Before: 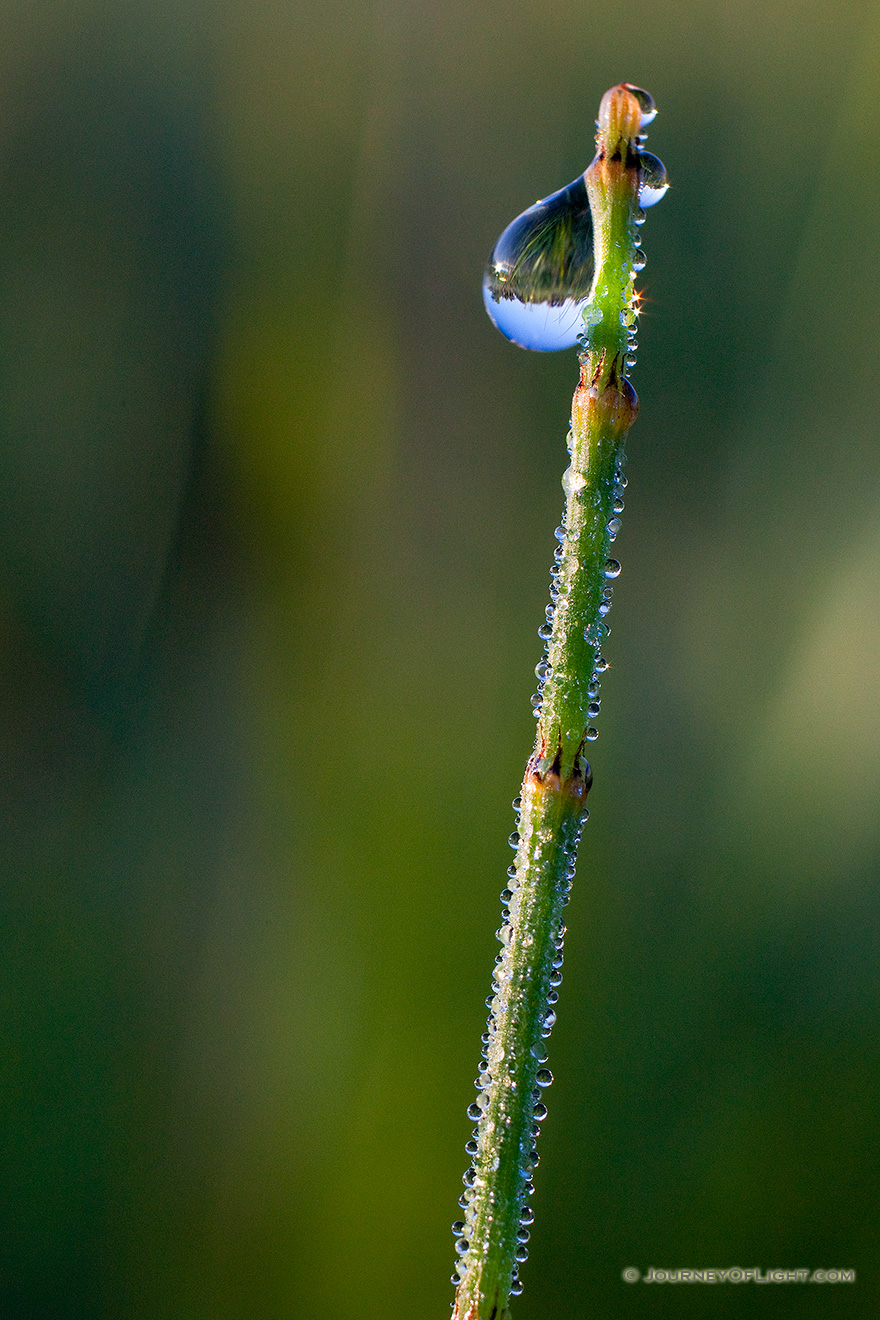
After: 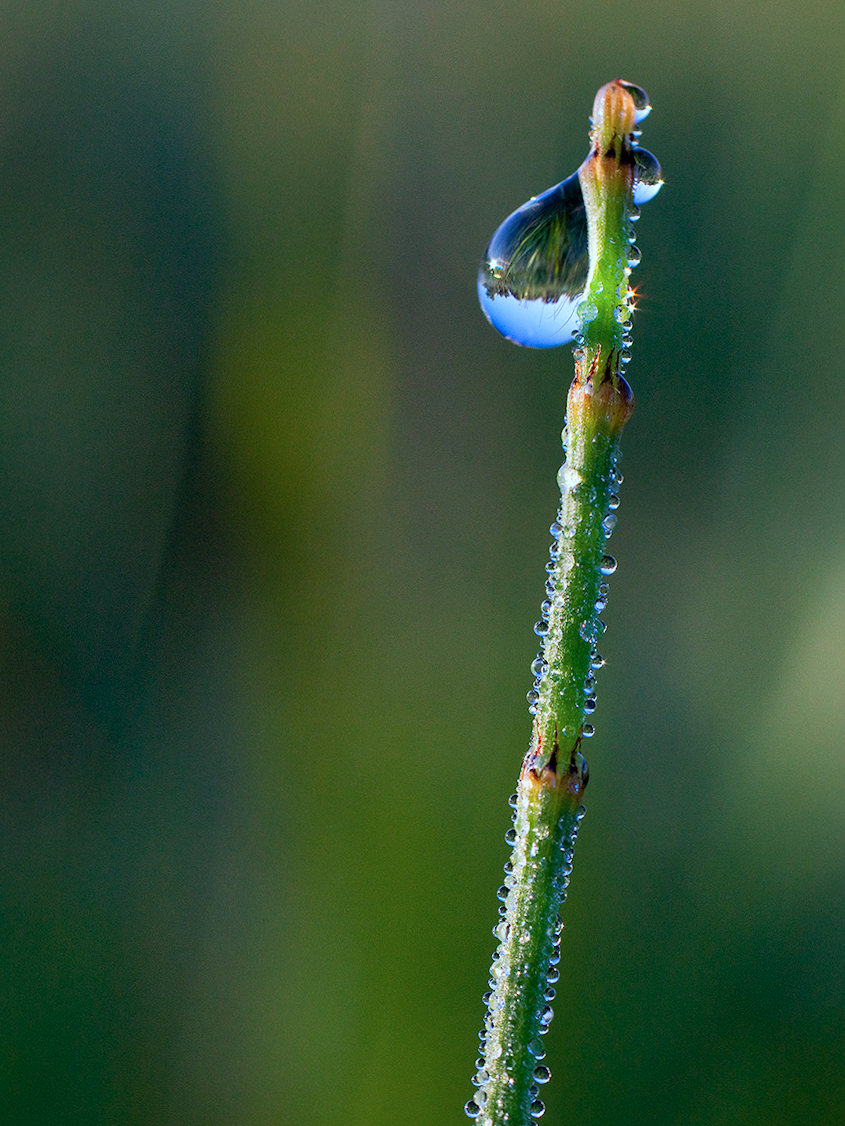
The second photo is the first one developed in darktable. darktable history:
crop and rotate: angle 0.2°, left 0.275%, right 3.127%, bottom 14.18%
color calibration: illuminant F (fluorescent), F source F9 (Cool White Deluxe 4150 K) – high CRI, x 0.374, y 0.373, temperature 4158.34 K
